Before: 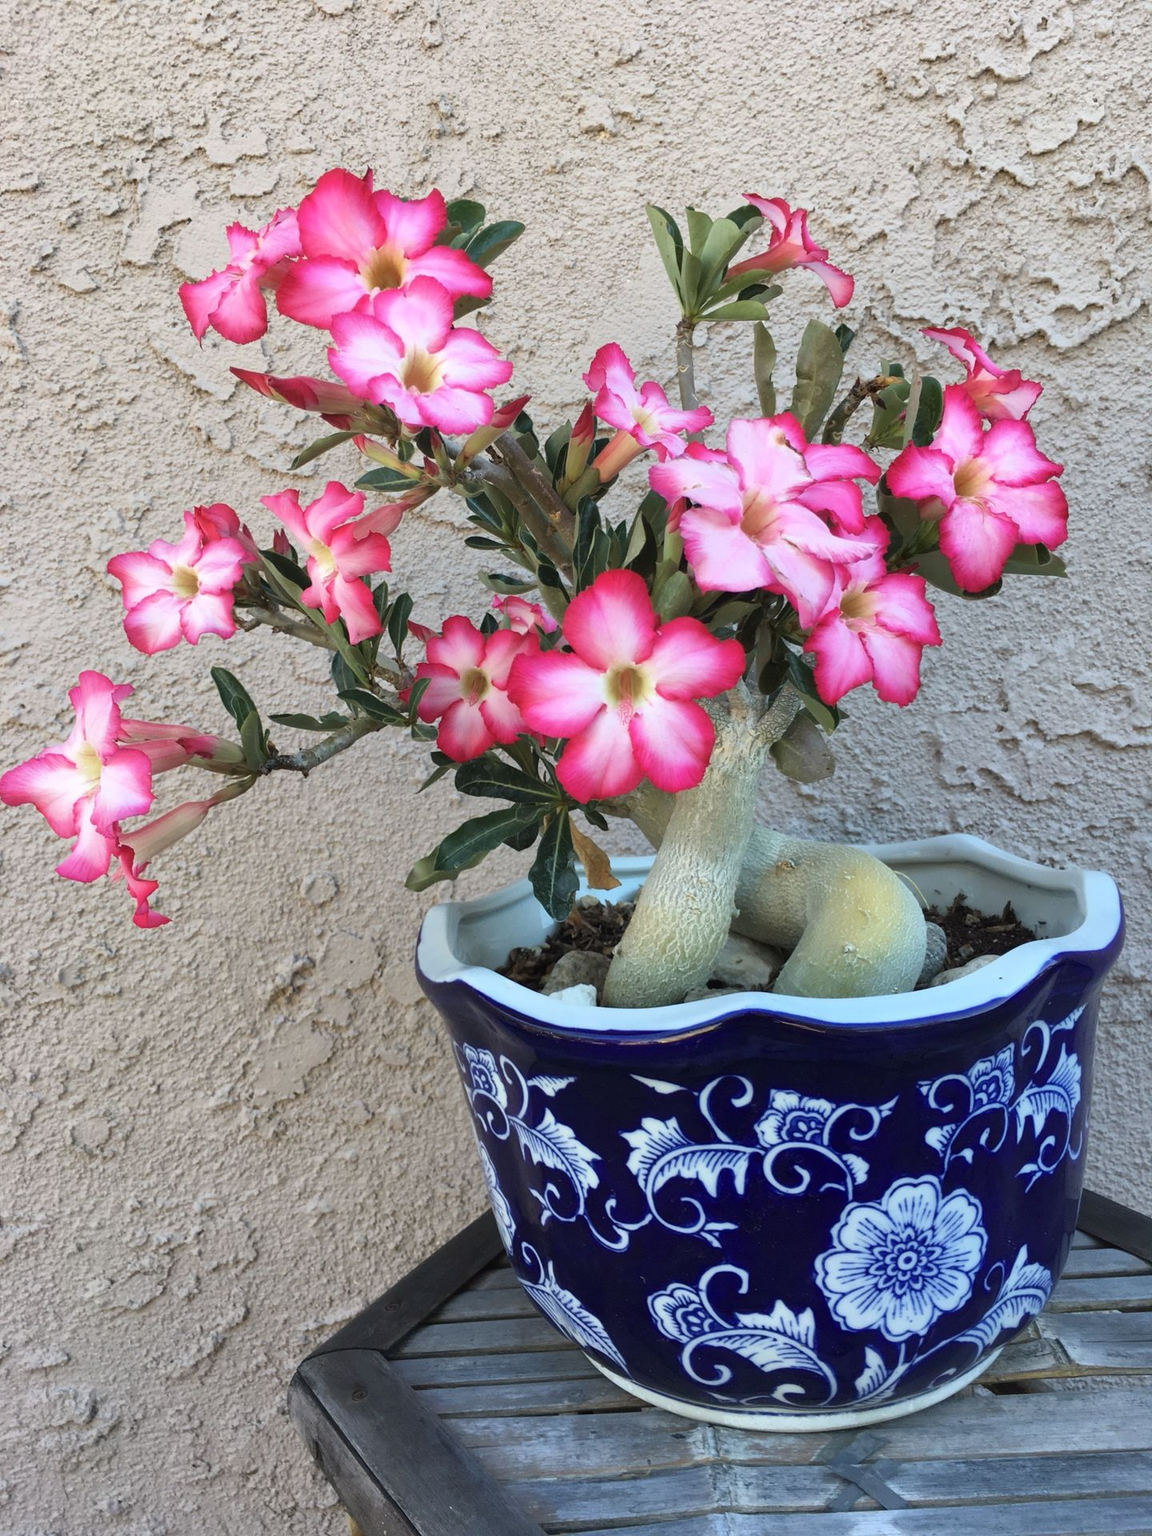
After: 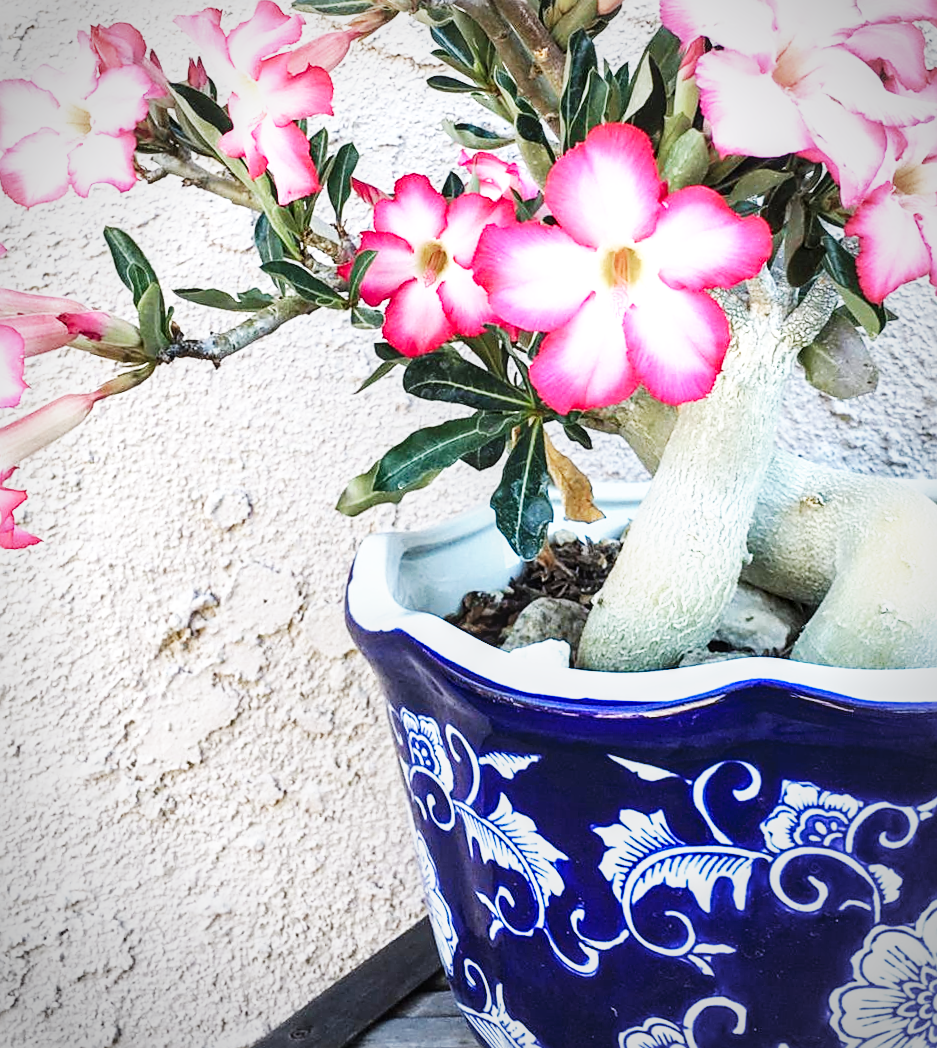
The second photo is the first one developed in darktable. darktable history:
rotate and perspective: rotation 2.17°, automatic cropping off
base curve: curves: ch0 [(0, 0) (0.007, 0.004) (0.027, 0.03) (0.046, 0.07) (0.207, 0.54) (0.442, 0.872) (0.673, 0.972) (1, 1)], preserve colors none
sharpen: on, module defaults
local contrast: on, module defaults
crop: left 13.312%, top 31.28%, right 24.627%, bottom 15.582%
white balance: red 0.984, blue 1.059
vignetting: automatic ratio true
exposure: exposure 0.485 EV, compensate highlight preservation false
